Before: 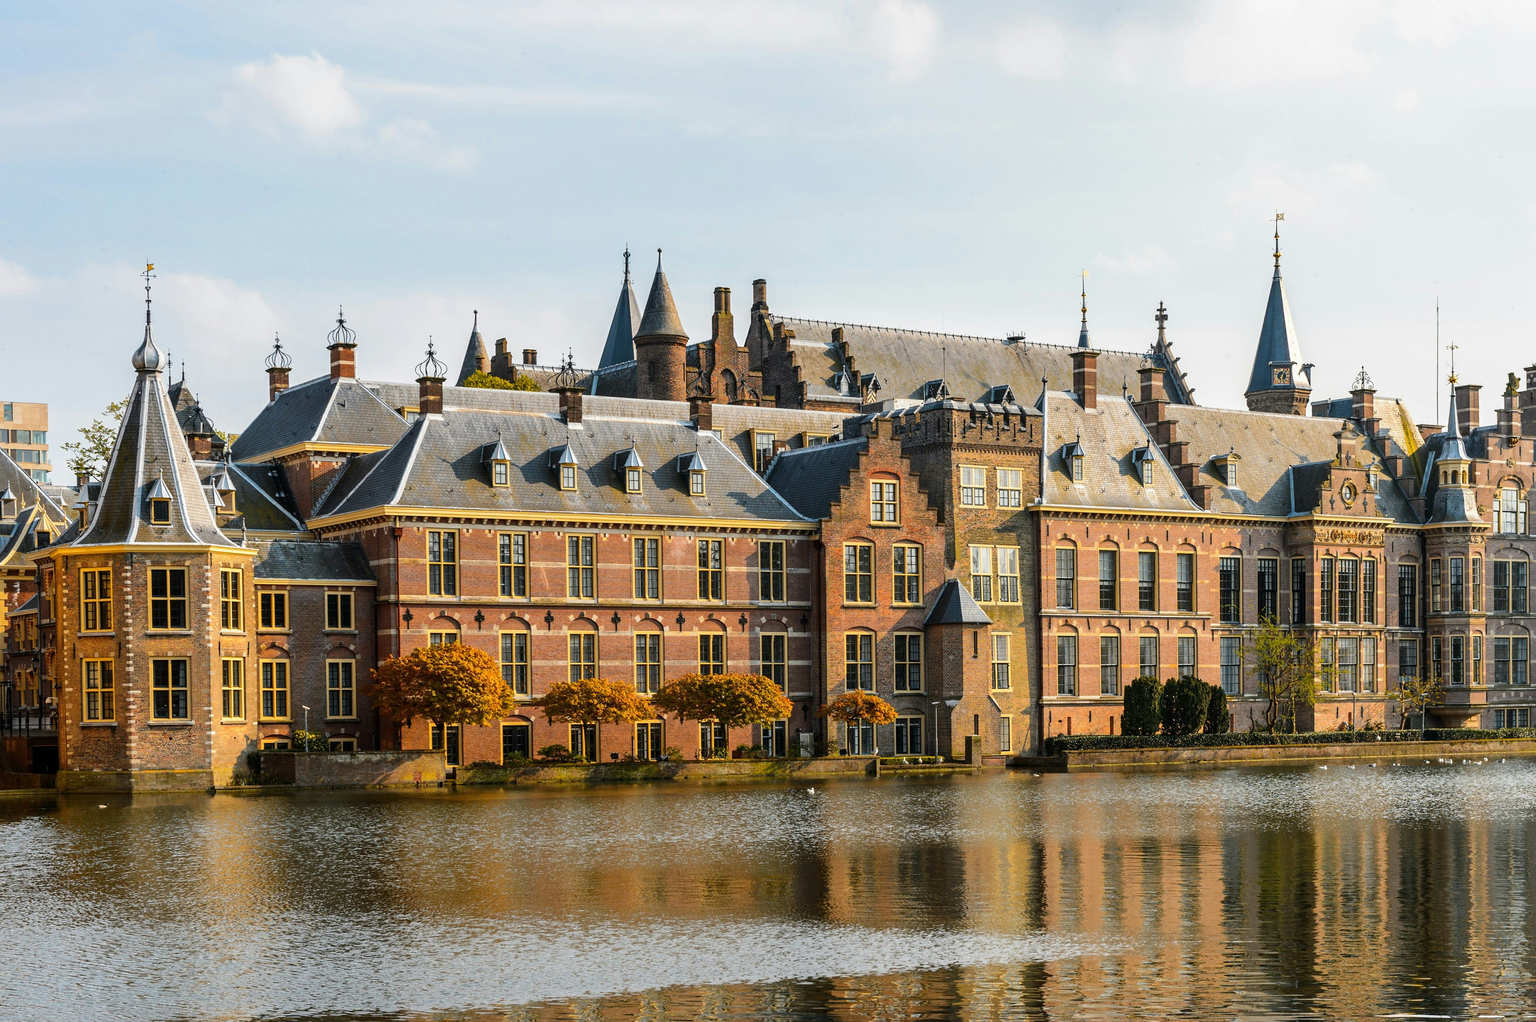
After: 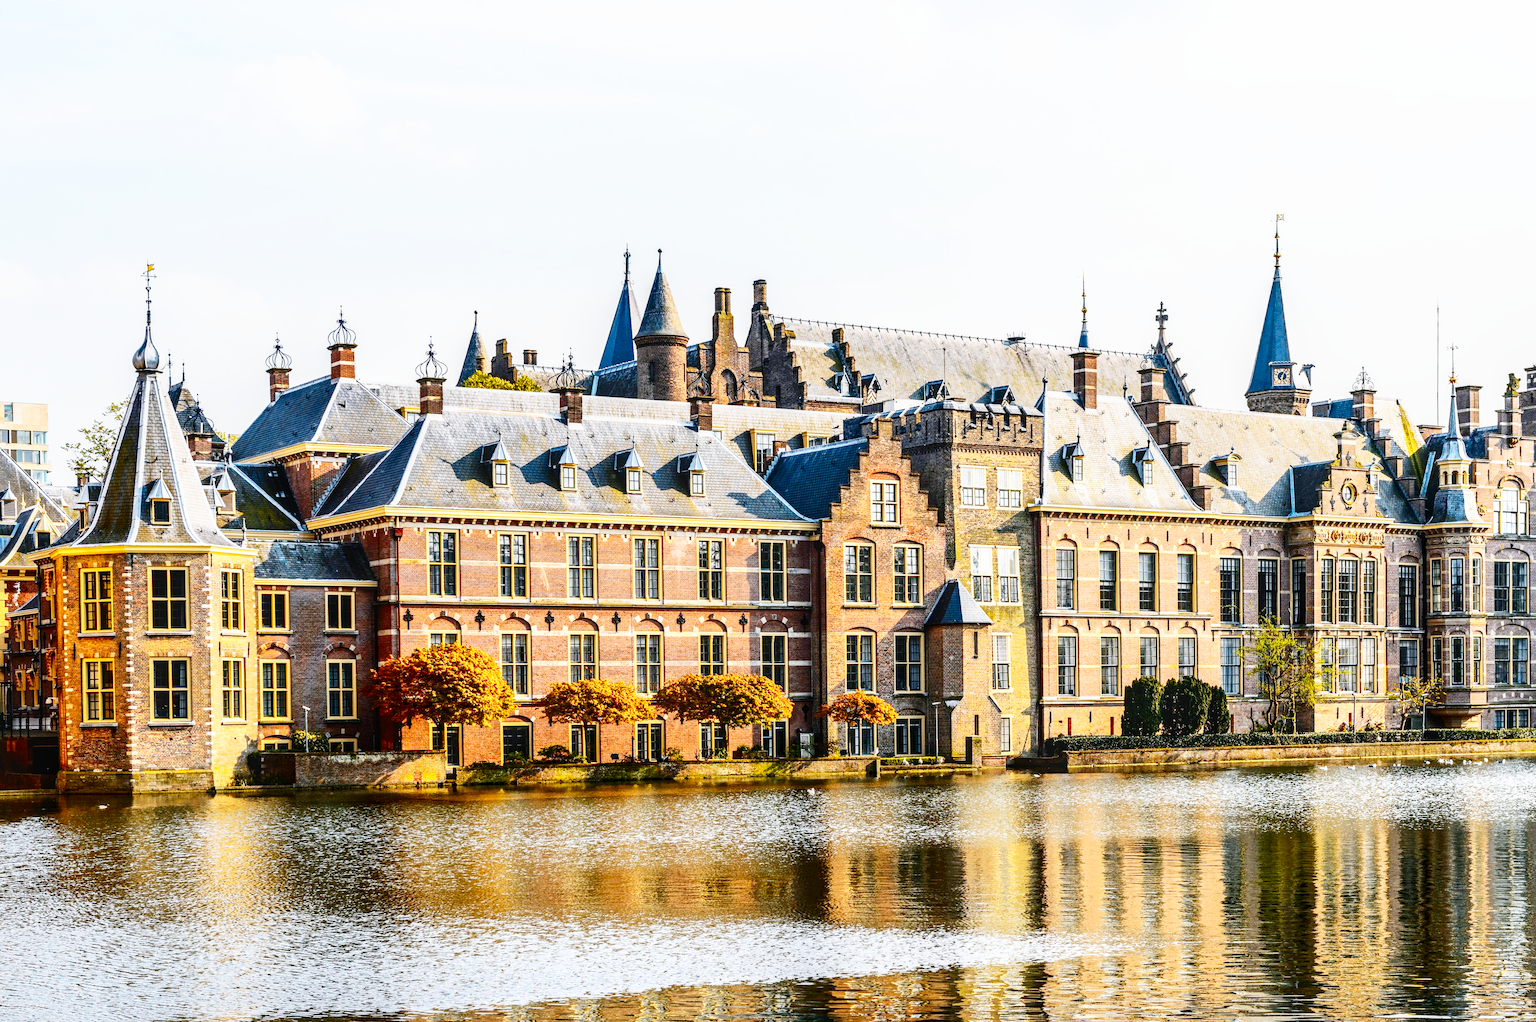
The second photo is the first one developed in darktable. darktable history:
color calibration: gray › normalize channels true, illuminant as shot in camera, x 0.358, y 0.373, temperature 4628.91 K, gamut compression 0.022
local contrast: on, module defaults
base curve: curves: ch0 [(0, 0) (0.007, 0.004) (0.027, 0.03) (0.046, 0.07) (0.207, 0.54) (0.442, 0.872) (0.673, 0.972) (1, 1)], preserve colors none
haze removal: compatibility mode true, adaptive false
contrast brightness saturation: contrast 0.275
shadows and highlights: highlights color adjustment 0.895%
